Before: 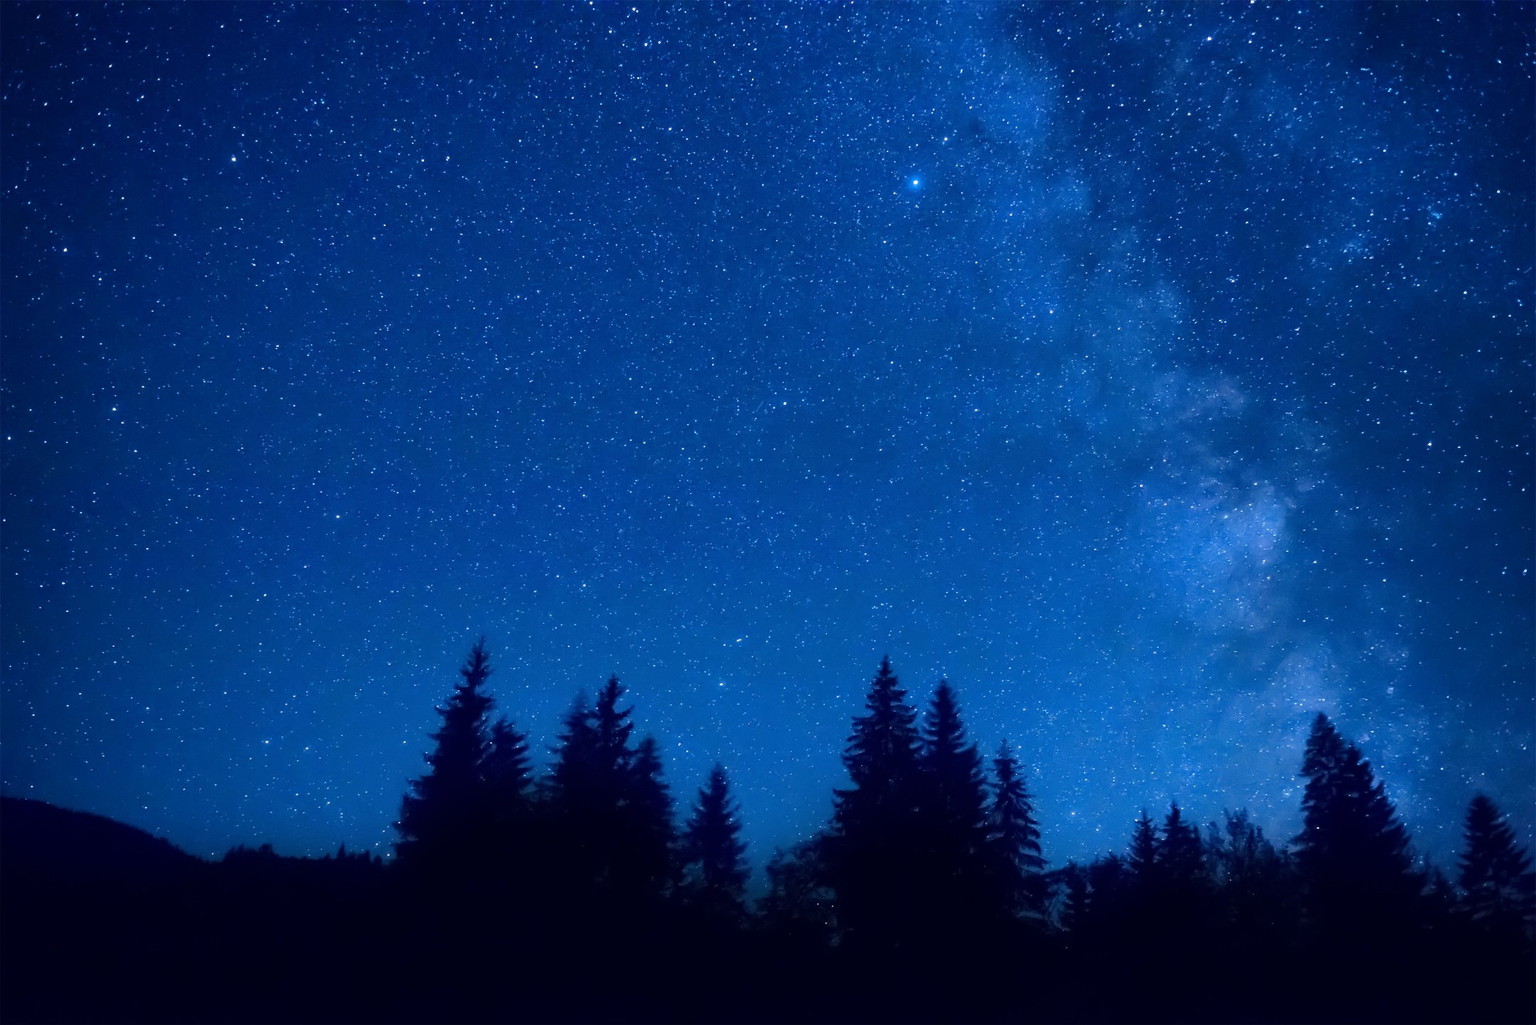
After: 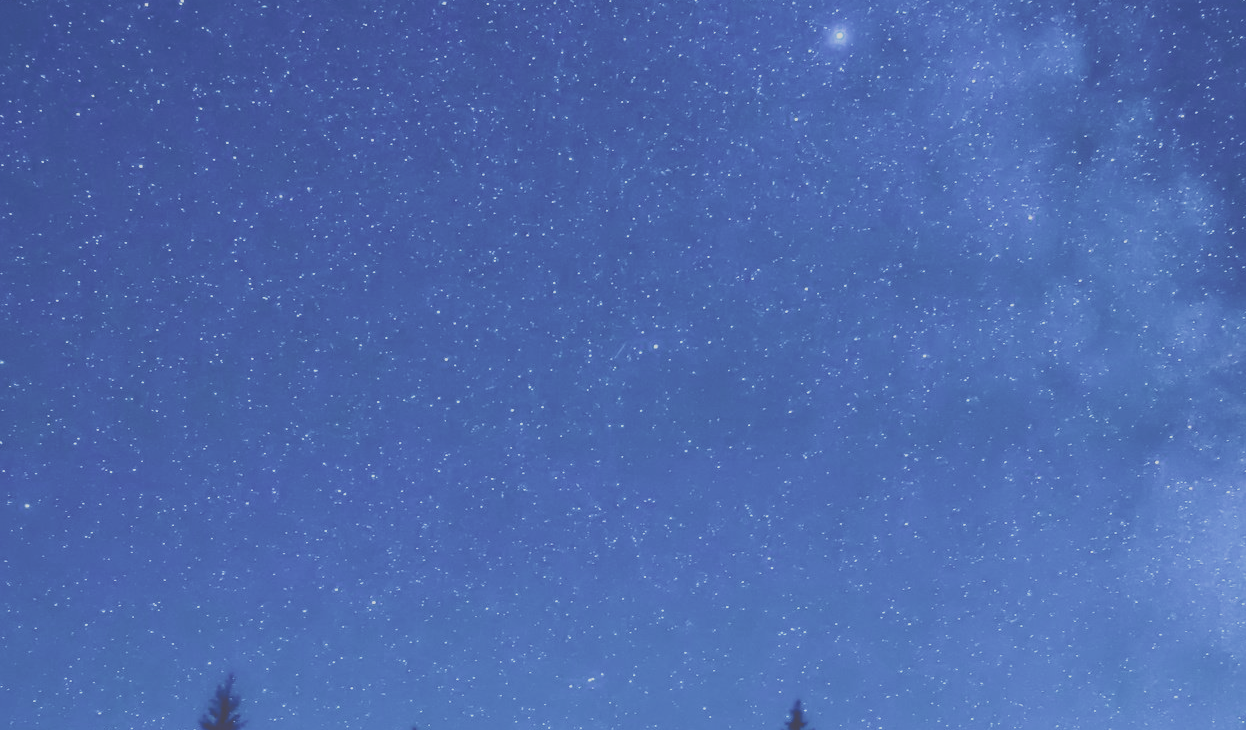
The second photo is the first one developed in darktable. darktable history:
crop: left 20.751%, top 15.391%, right 21.537%, bottom 33.92%
contrast brightness saturation: contrast 0.104, brightness 0.028, saturation 0.09
filmic rgb: black relative exposure -7.65 EV, white relative exposure 4.56 EV, hardness 3.61, color science v5 (2021), contrast in shadows safe, contrast in highlights safe
tone curve: curves: ch0 [(0, 0) (0.003, 0.278) (0.011, 0.282) (0.025, 0.282) (0.044, 0.29) (0.069, 0.295) (0.1, 0.306) (0.136, 0.316) (0.177, 0.33) (0.224, 0.358) (0.277, 0.403) (0.335, 0.451) (0.399, 0.505) (0.468, 0.558) (0.543, 0.611) (0.623, 0.679) (0.709, 0.751) (0.801, 0.815) (0.898, 0.863) (1, 1)], preserve colors none
